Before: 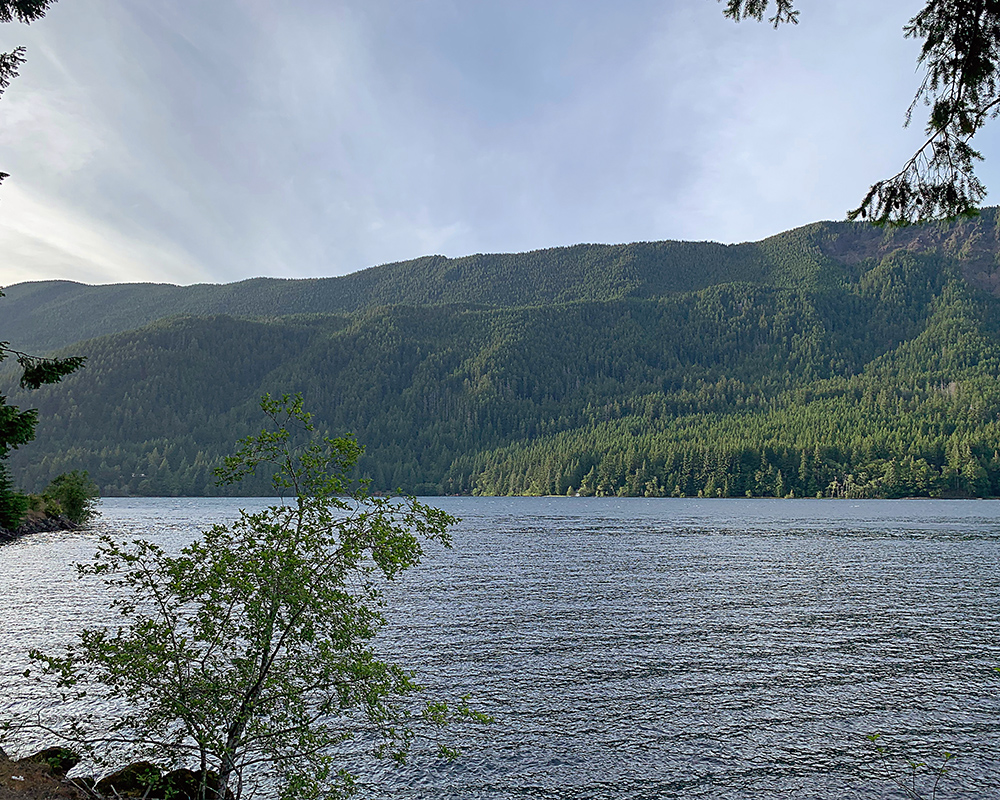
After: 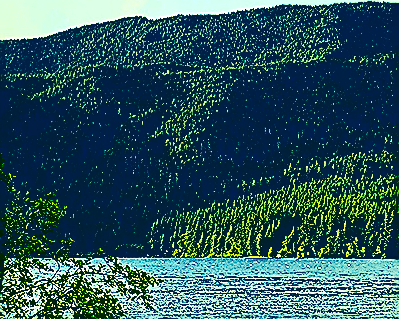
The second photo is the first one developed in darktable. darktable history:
sharpen: amount 1.861
crop: left 30%, top 30%, right 30%, bottom 30%
contrast brightness saturation: contrast 0.77, brightness -1, saturation 1
grain: coarseness 0.09 ISO, strength 40%
color correction: highlights a* -15.58, highlights b* 40, shadows a* -40, shadows b* -26.18
tone equalizer: -8 EV -0.75 EV, -7 EV -0.7 EV, -6 EV -0.6 EV, -5 EV -0.4 EV, -3 EV 0.4 EV, -2 EV 0.6 EV, -1 EV 0.7 EV, +0 EV 0.75 EV, edges refinement/feathering 500, mask exposure compensation -1.57 EV, preserve details no
